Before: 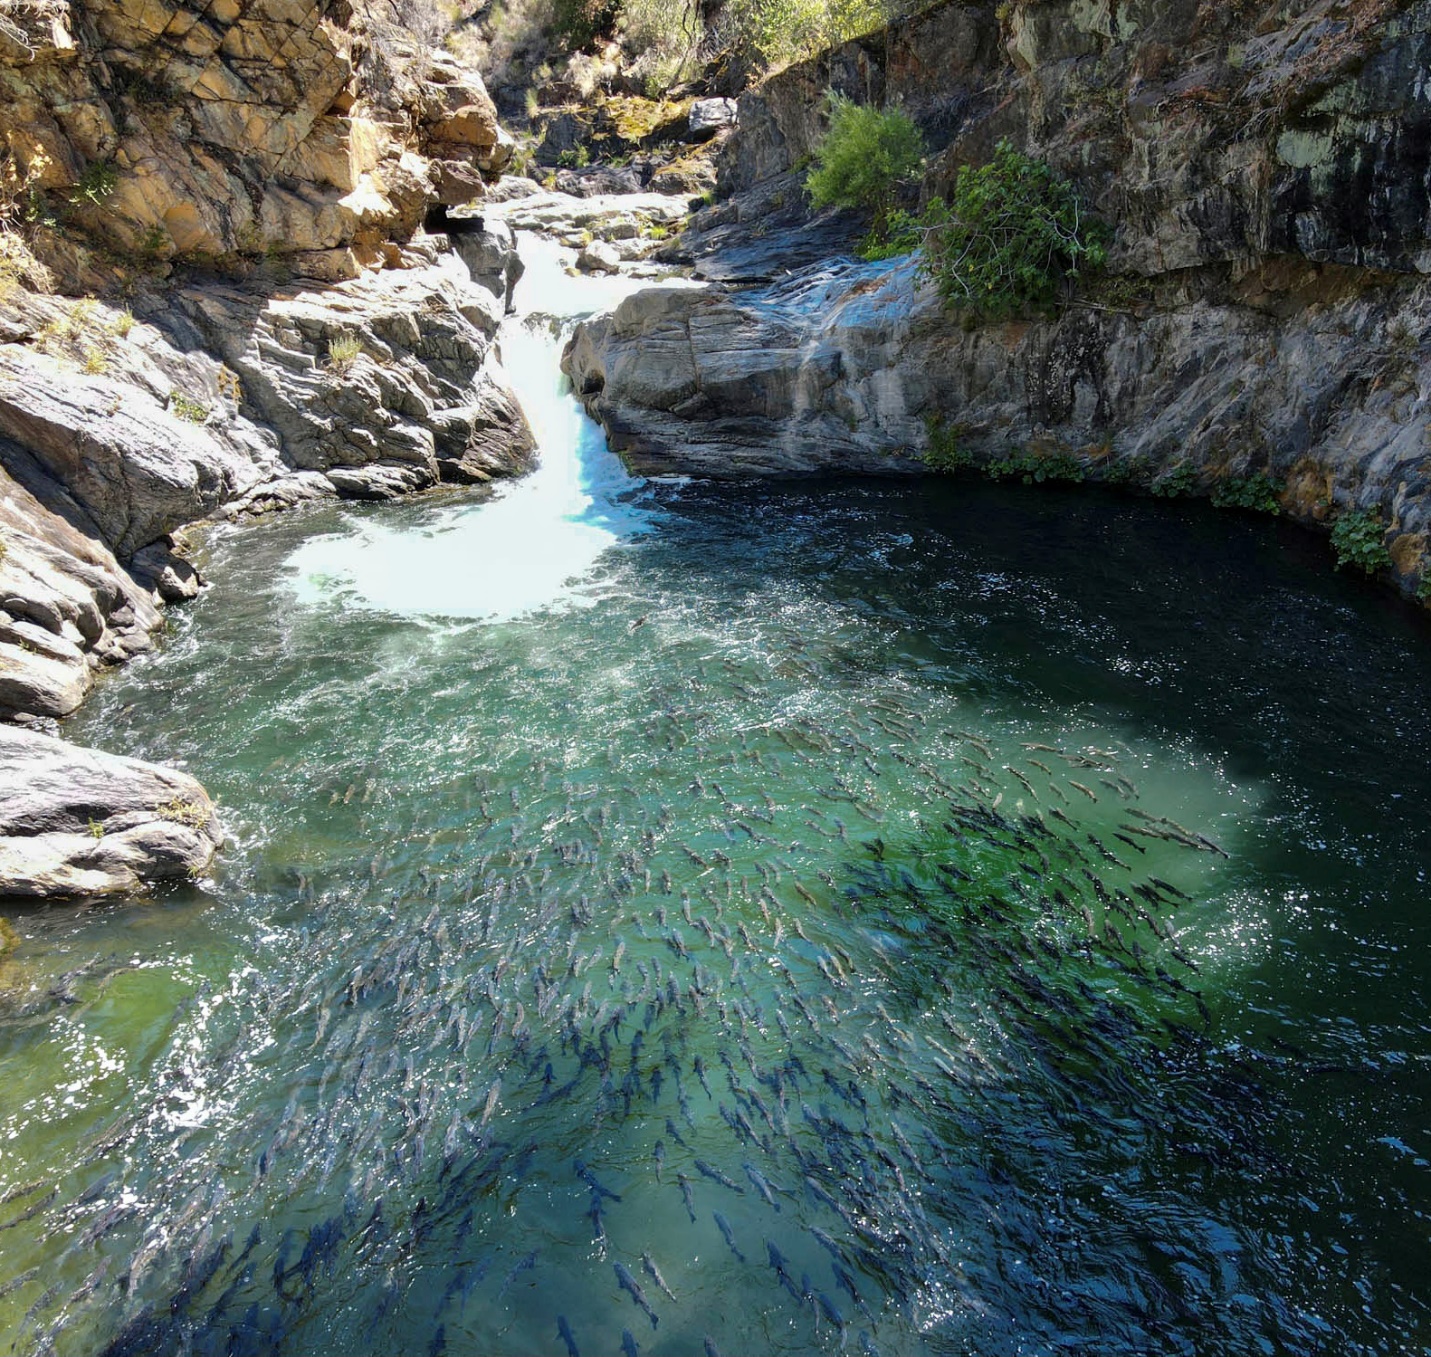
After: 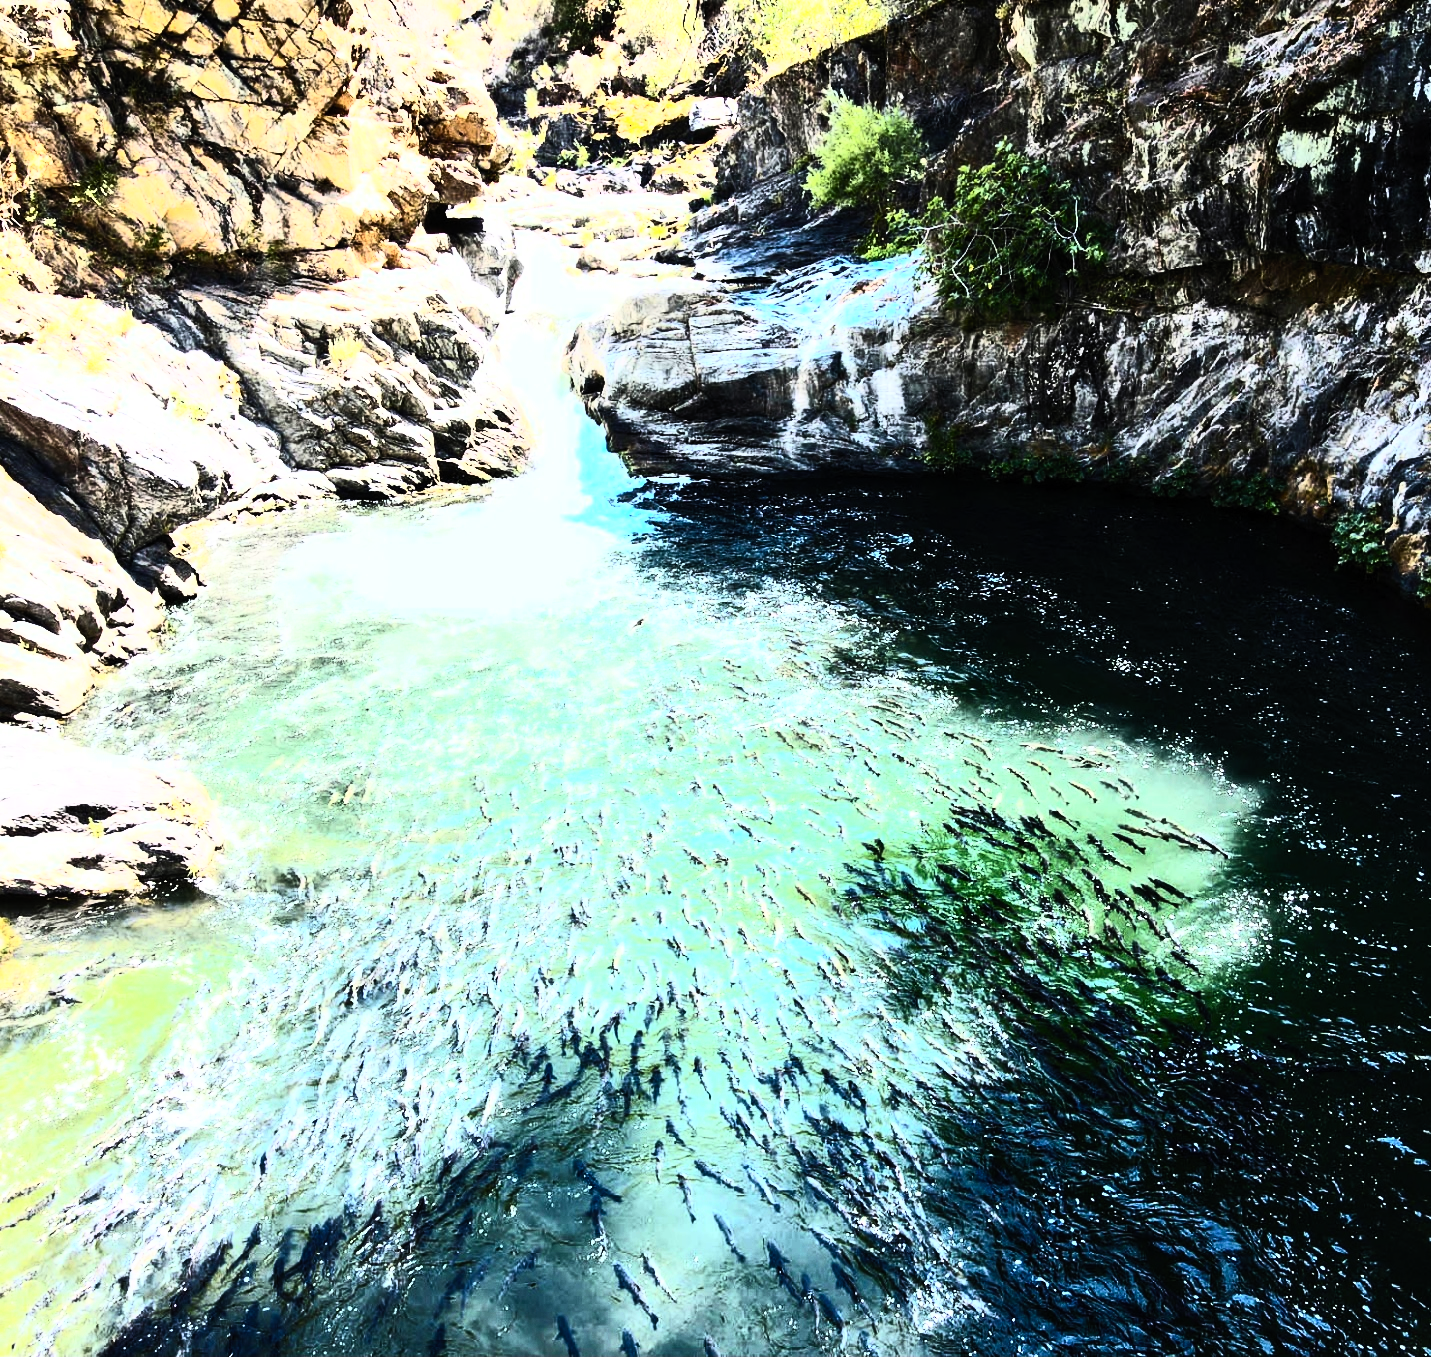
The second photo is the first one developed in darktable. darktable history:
rgb curve: curves: ch0 [(0, 0) (0.21, 0.15) (0.24, 0.21) (0.5, 0.75) (0.75, 0.96) (0.89, 0.99) (1, 1)]; ch1 [(0, 0.02) (0.21, 0.13) (0.25, 0.2) (0.5, 0.67) (0.75, 0.9) (0.89, 0.97) (1, 1)]; ch2 [(0, 0.02) (0.21, 0.13) (0.25, 0.2) (0.5, 0.67) (0.75, 0.9) (0.89, 0.97) (1, 1)], compensate middle gray true
contrast brightness saturation: contrast 0.62, brightness 0.34, saturation 0.14
